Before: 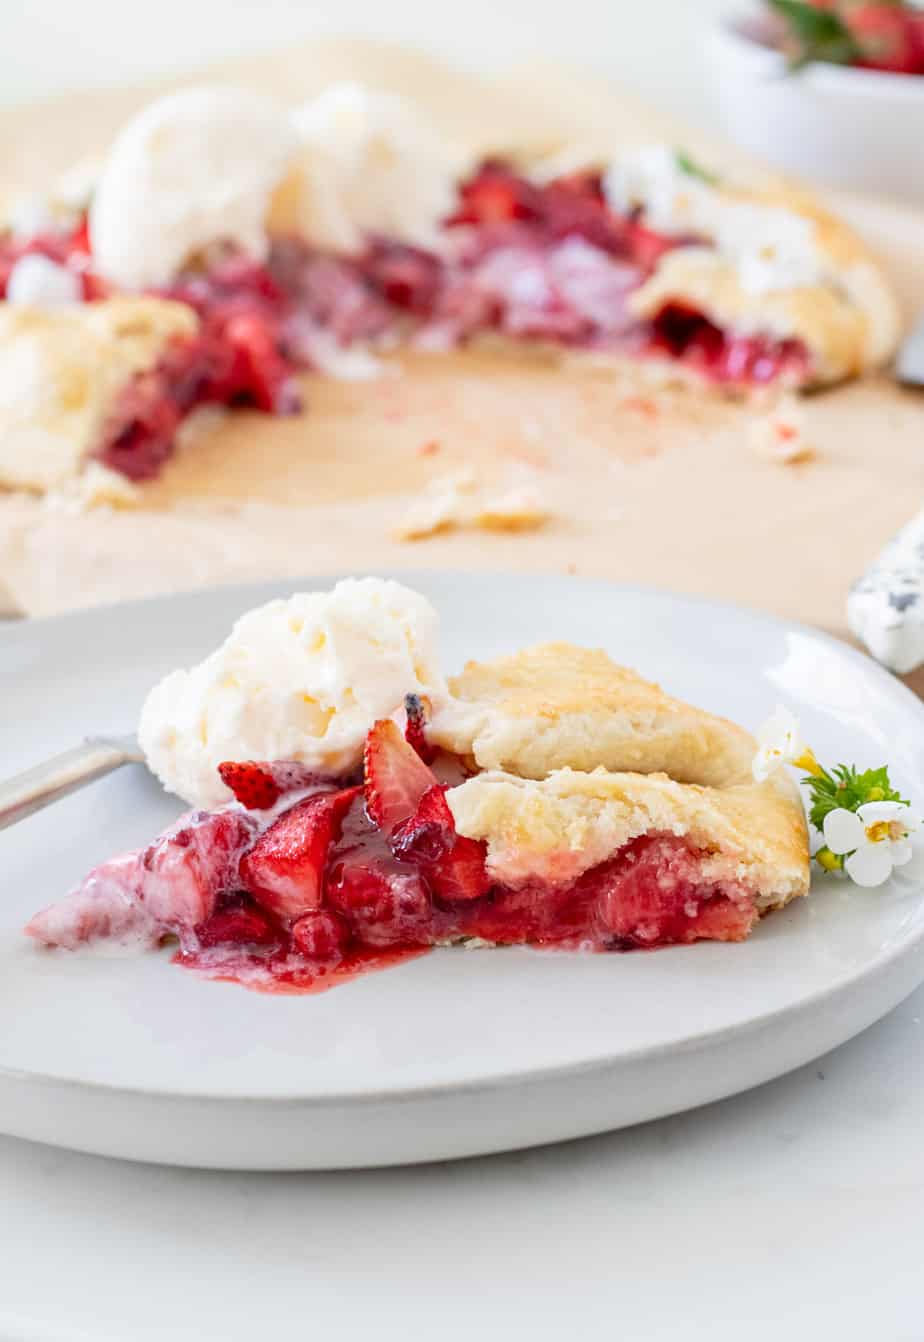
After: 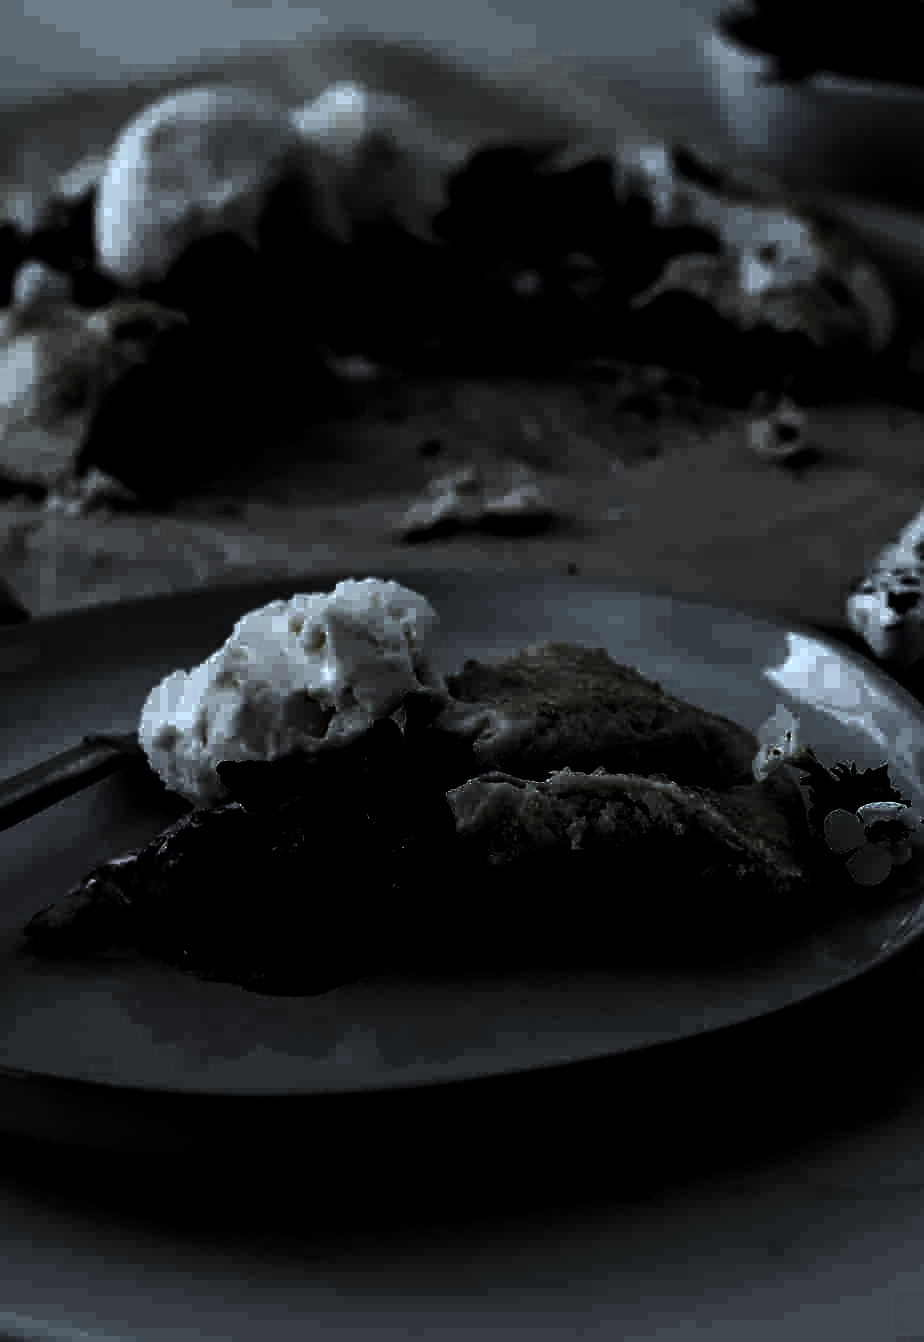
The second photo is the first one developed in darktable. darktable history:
levels: levels [0.721, 0.937, 0.997]
color calibration: illuminant Planckian (black body), x 0.378, y 0.375, temperature 4065 K
